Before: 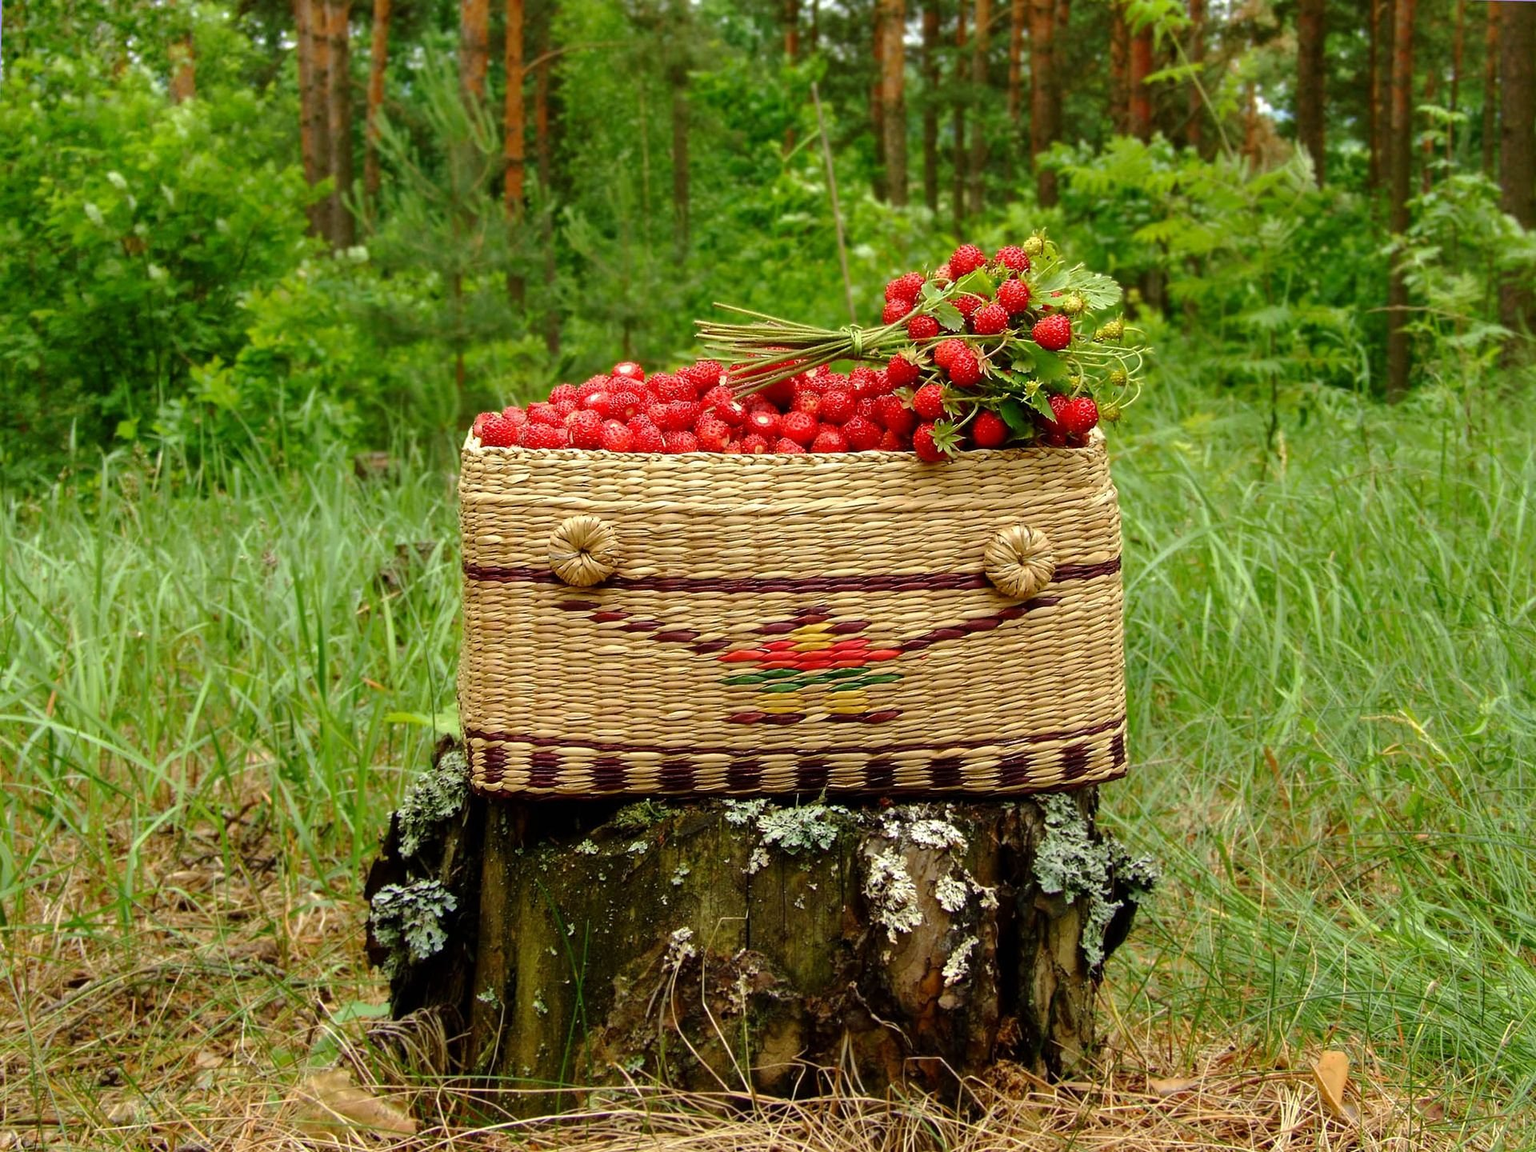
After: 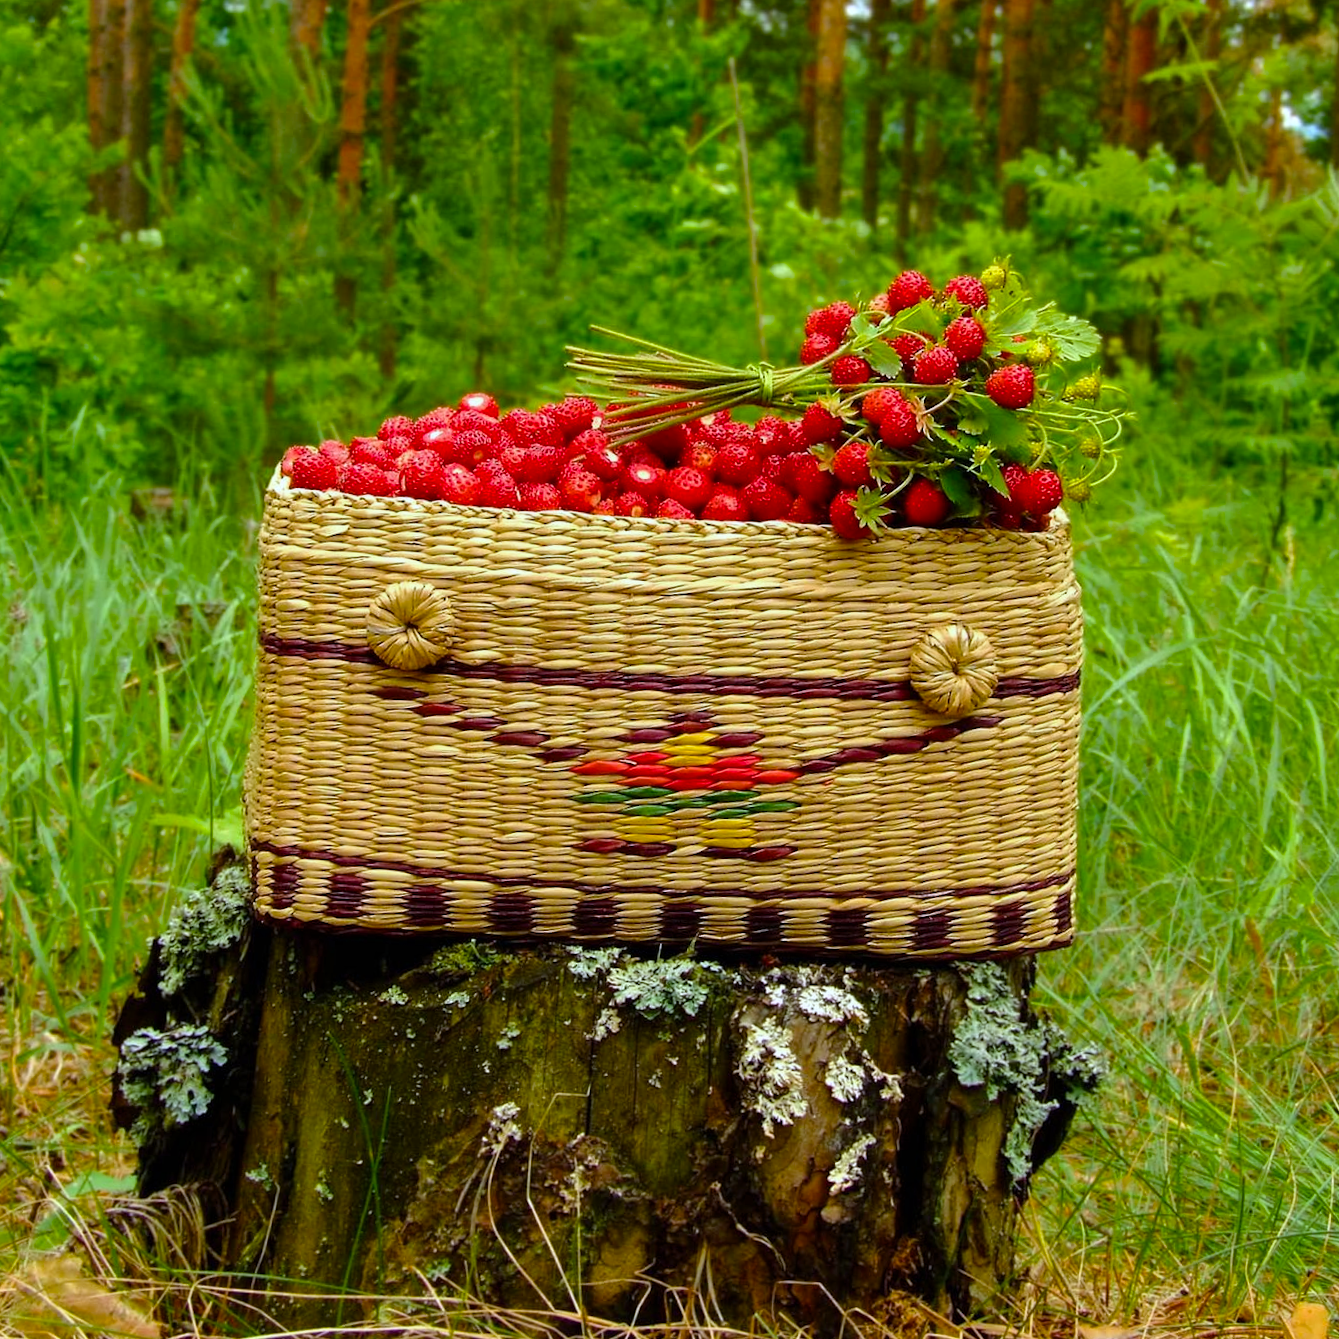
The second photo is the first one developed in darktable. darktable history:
crop and rotate: angle -3.27°, left 14.277%, top 0.028%, right 10.766%, bottom 0.028%
white balance: red 0.954, blue 1.079
color balance rgb: perceptual saturation grading › global saturation 30%, global vibrance 20%
